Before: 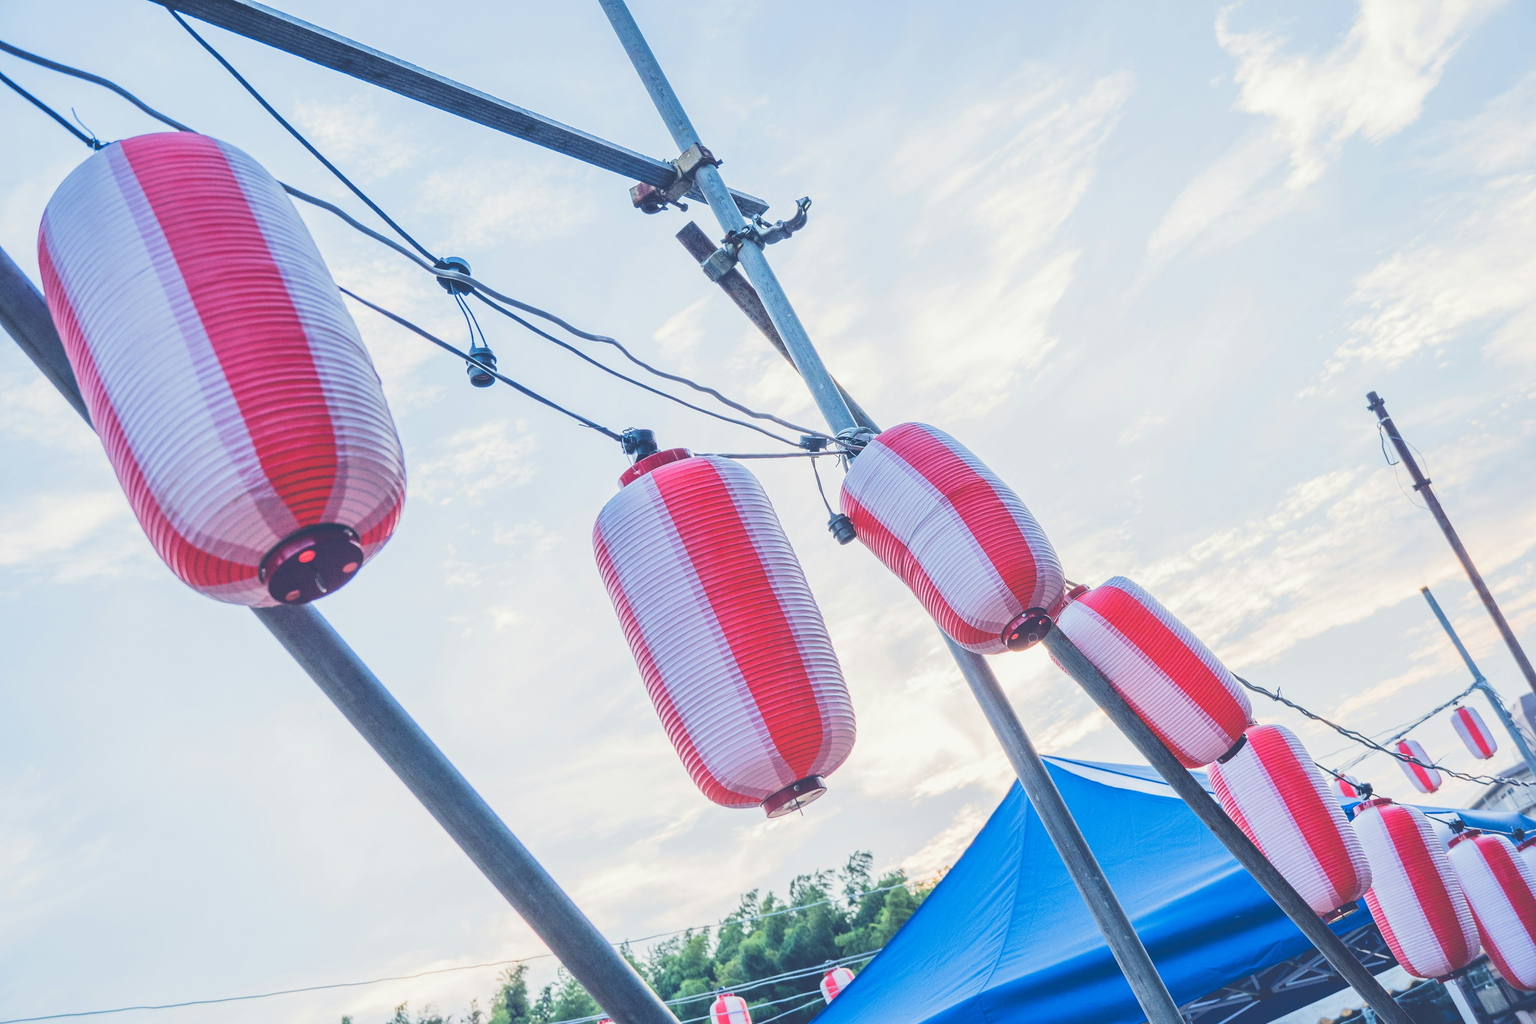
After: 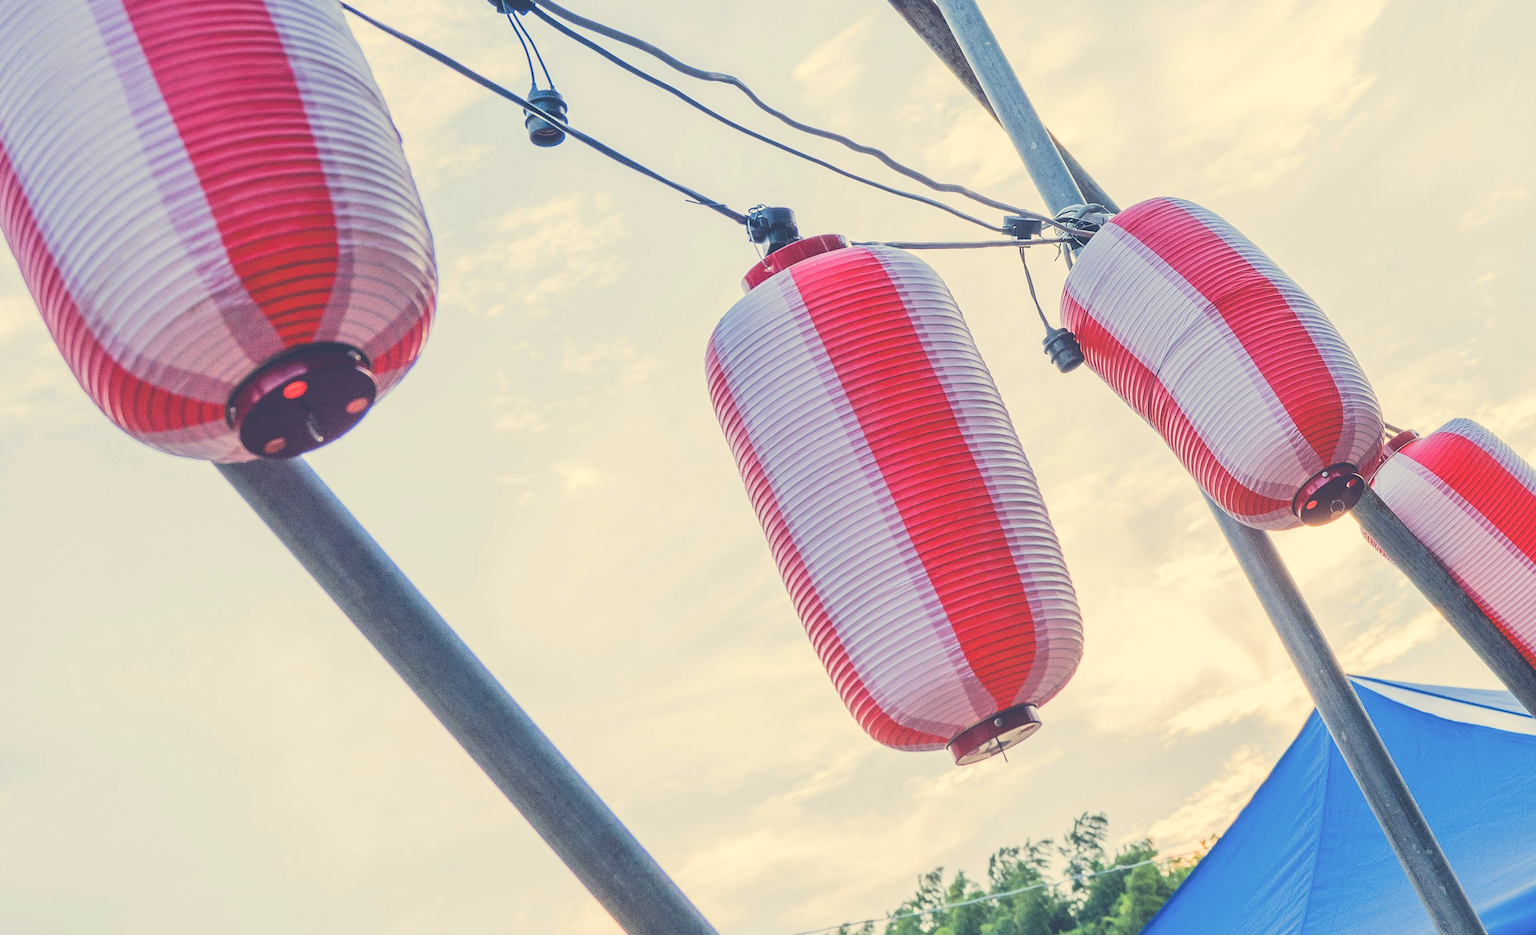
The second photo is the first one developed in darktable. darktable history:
color correction: highlights a* 1.37, highlights b* 17.91
crop: left 6.618%, top 27.857%, right 23.732%, bottom 8.475%
